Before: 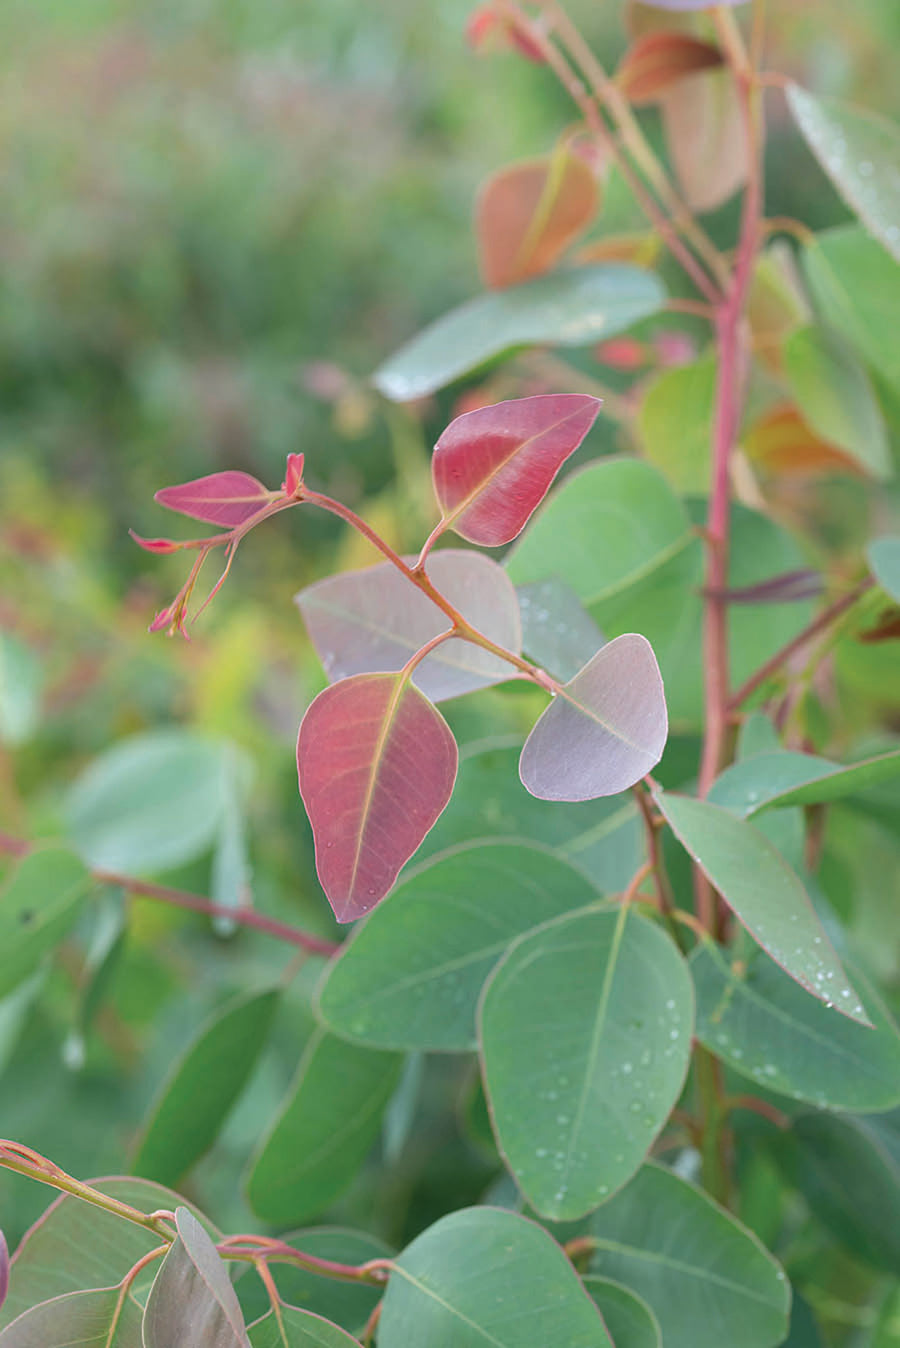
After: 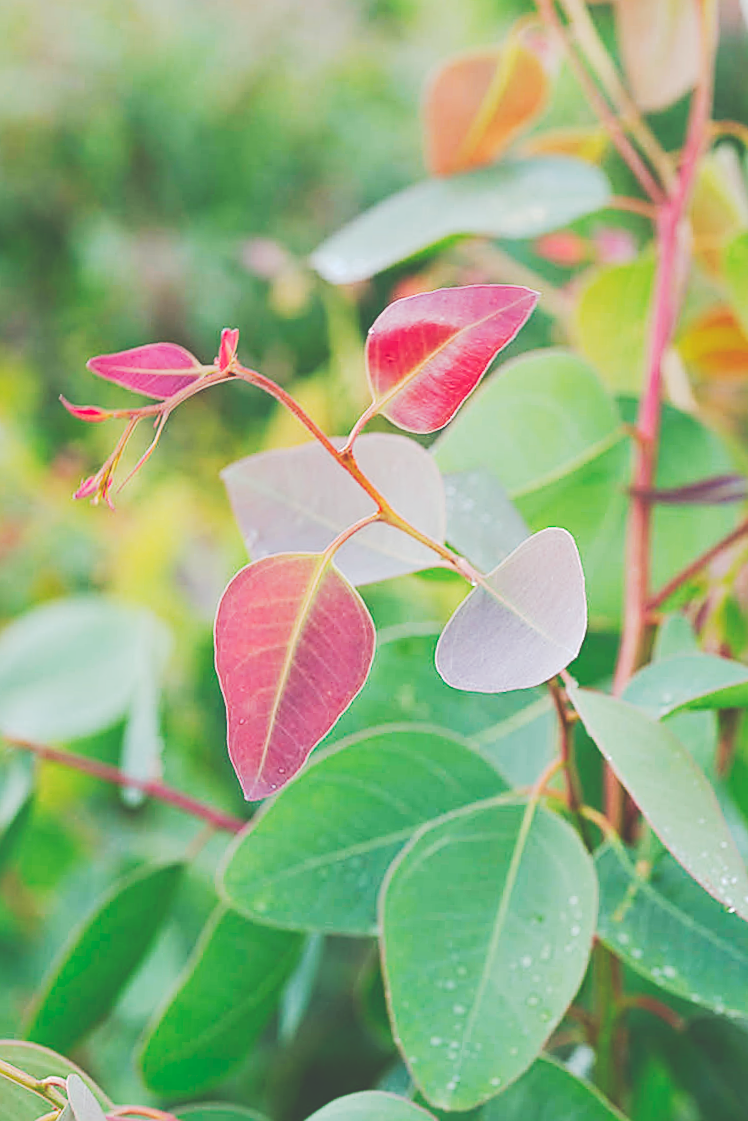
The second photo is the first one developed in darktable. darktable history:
tone curve: curves: ch0 [(0, 0) (0.003, 0.26) (0.011, 0.26) (0.025, 0.26) (0.044, 0.257) (0.069, 0.257) (0.1, 0.257) (0.136, 0.255) (0.177, 0.258) (0.224, 0.272) (0.277, 0.294) (0.335, 0.346) (0.399, 0.422) (0.468, 0.536) (0.543, 0.657) (0.623, 0.757) (0.709, 0.823) (0.801, 0.872) (0.898, 0.92) (1, 1)], preserve colors none
crop and rotate: angle -3.27°, left 5.211%, top 5.211%, right 4.607%, bottom 4.607%
sharpen: on, module defaults
